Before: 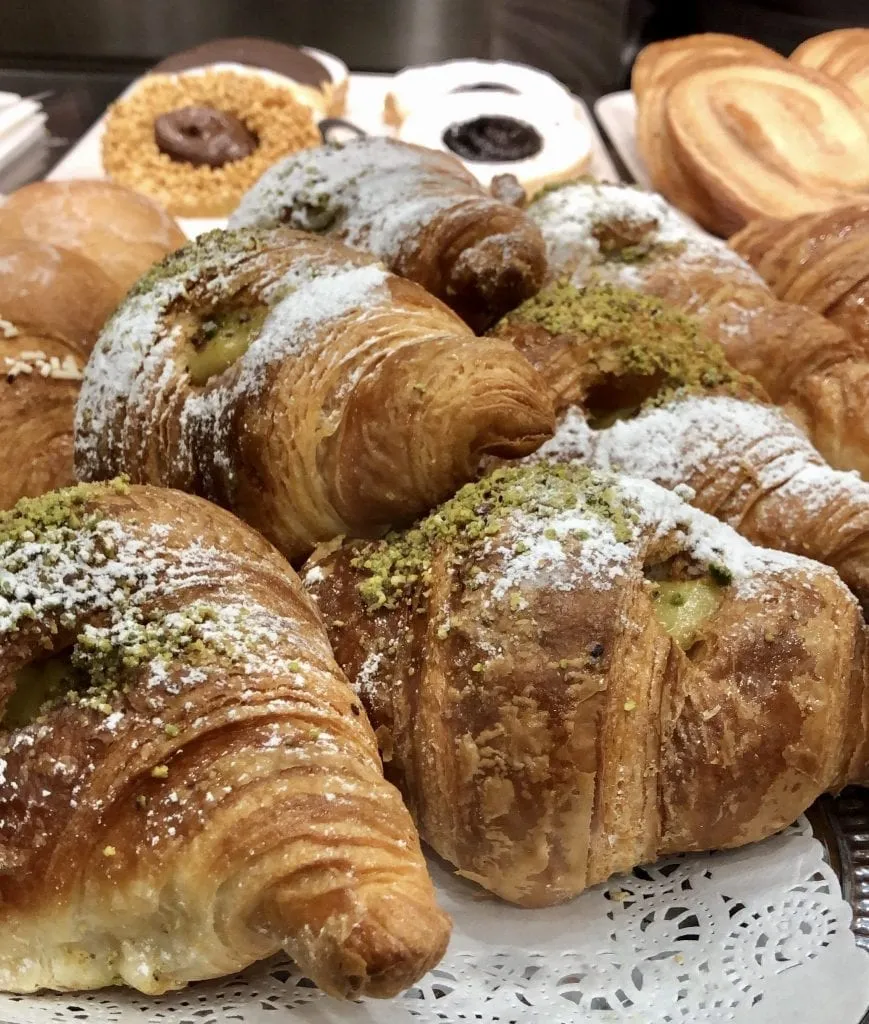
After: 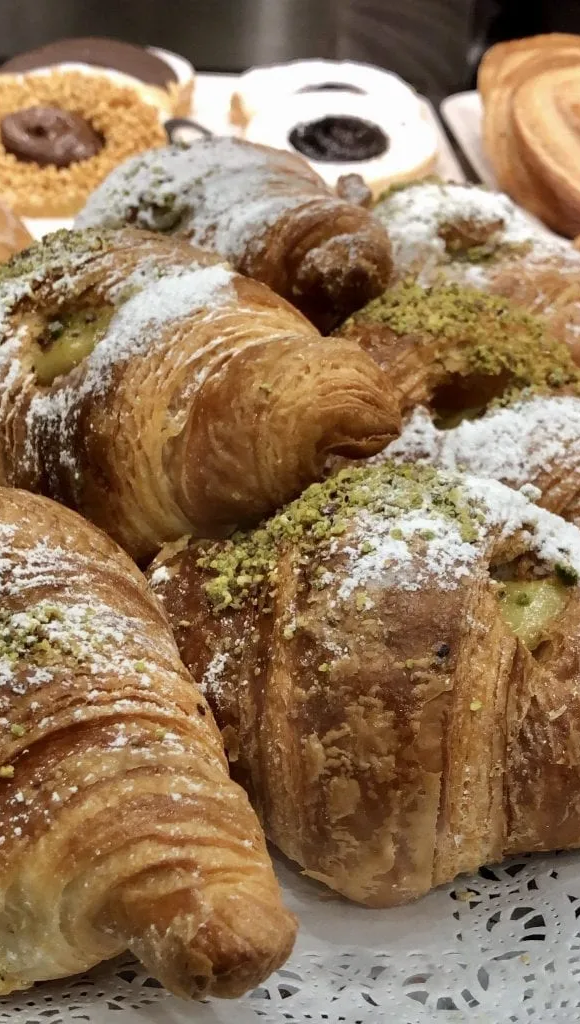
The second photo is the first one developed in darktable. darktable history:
graduated density: rotation -180°, offset 24.95
crop and rotate: left 17.732%, right 15.423%
